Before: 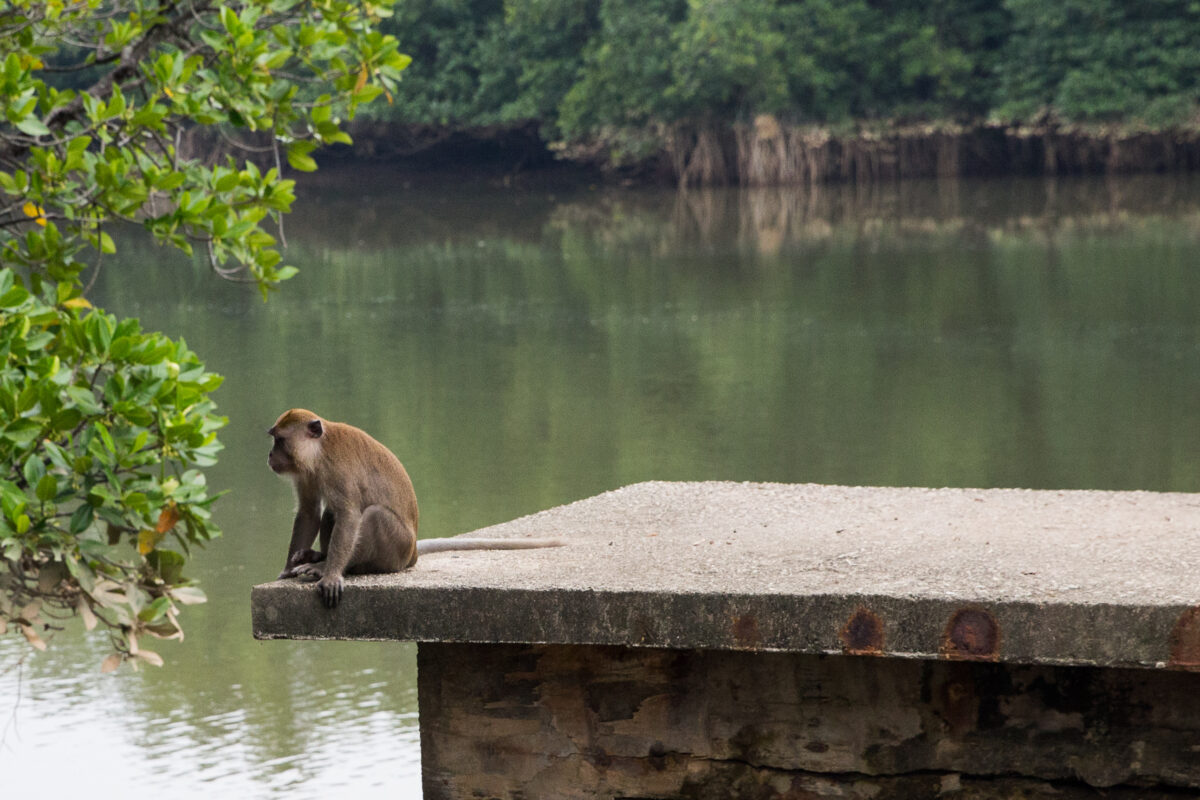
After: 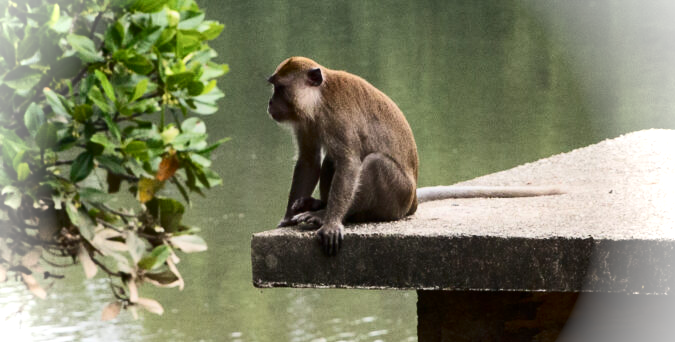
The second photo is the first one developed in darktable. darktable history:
contrast brightness saturation: contrast 0.292
vignetting: fall-off radius 60.92%, brightness 0.991, saturation -0.489, center (-0.034, 0.143)
crop: top 44.021%, right 43.711%, bottom 13.115%
